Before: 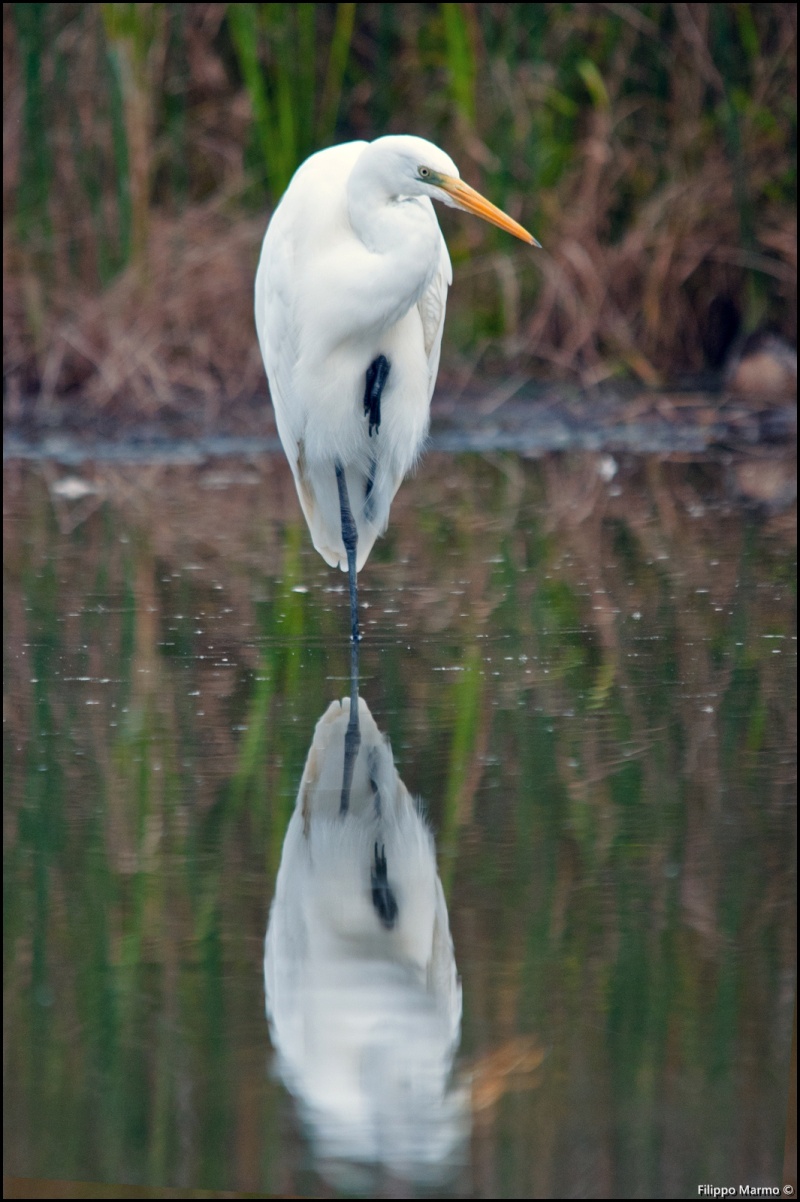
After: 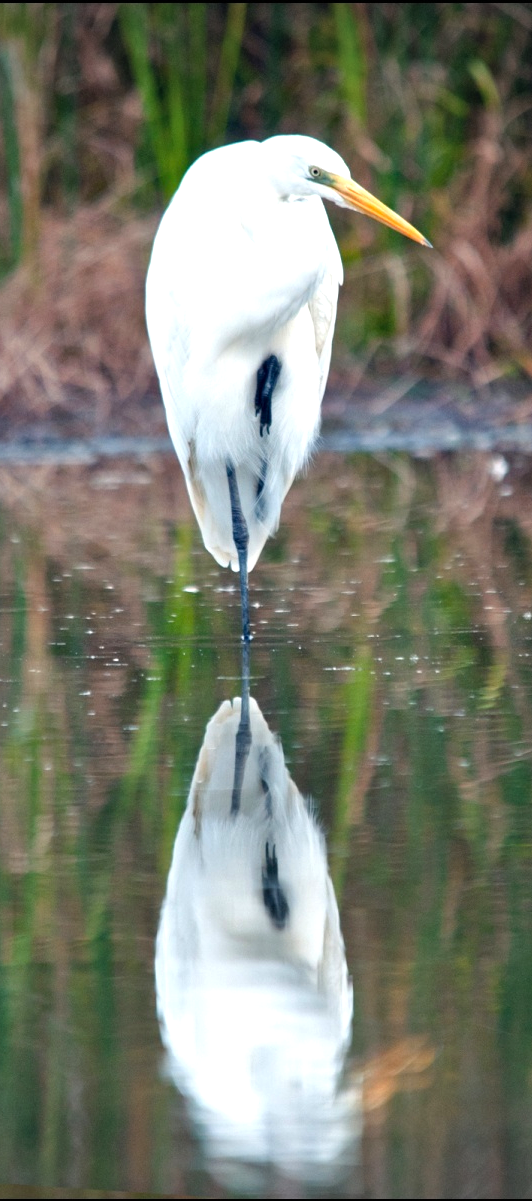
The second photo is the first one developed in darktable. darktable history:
crop and rotate: left 13.627%, right 19.757%
vignetting: center (-0.079, 0.061)
levels: levels [0, 0.394, 0.787]
